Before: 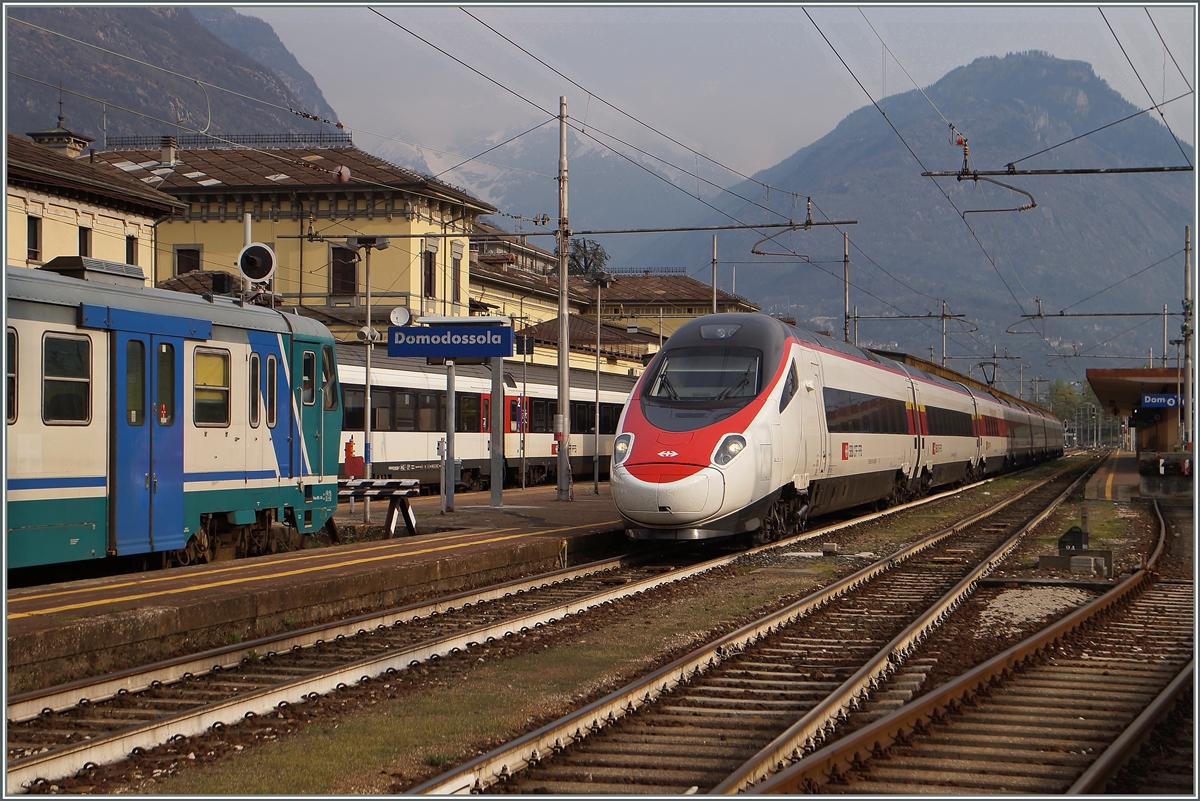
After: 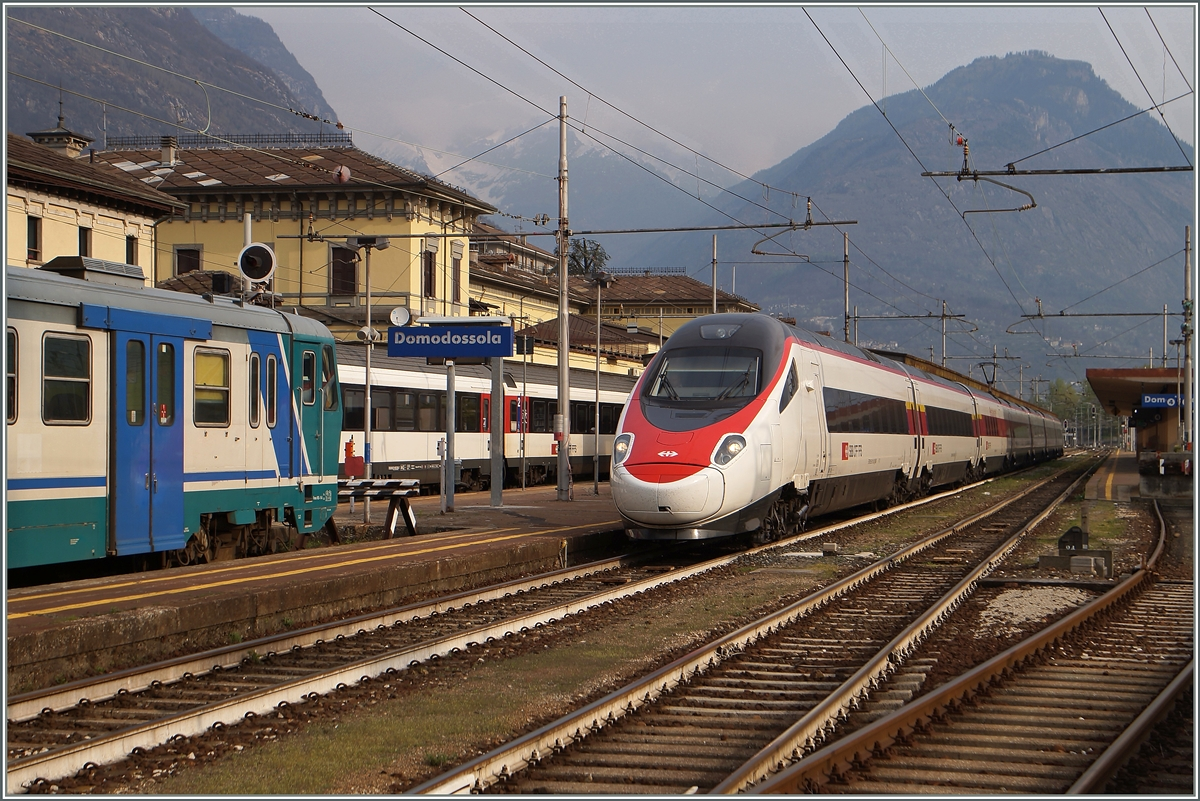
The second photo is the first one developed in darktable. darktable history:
exposure: exposure 0.127 EV, compensate highlight preservation false
